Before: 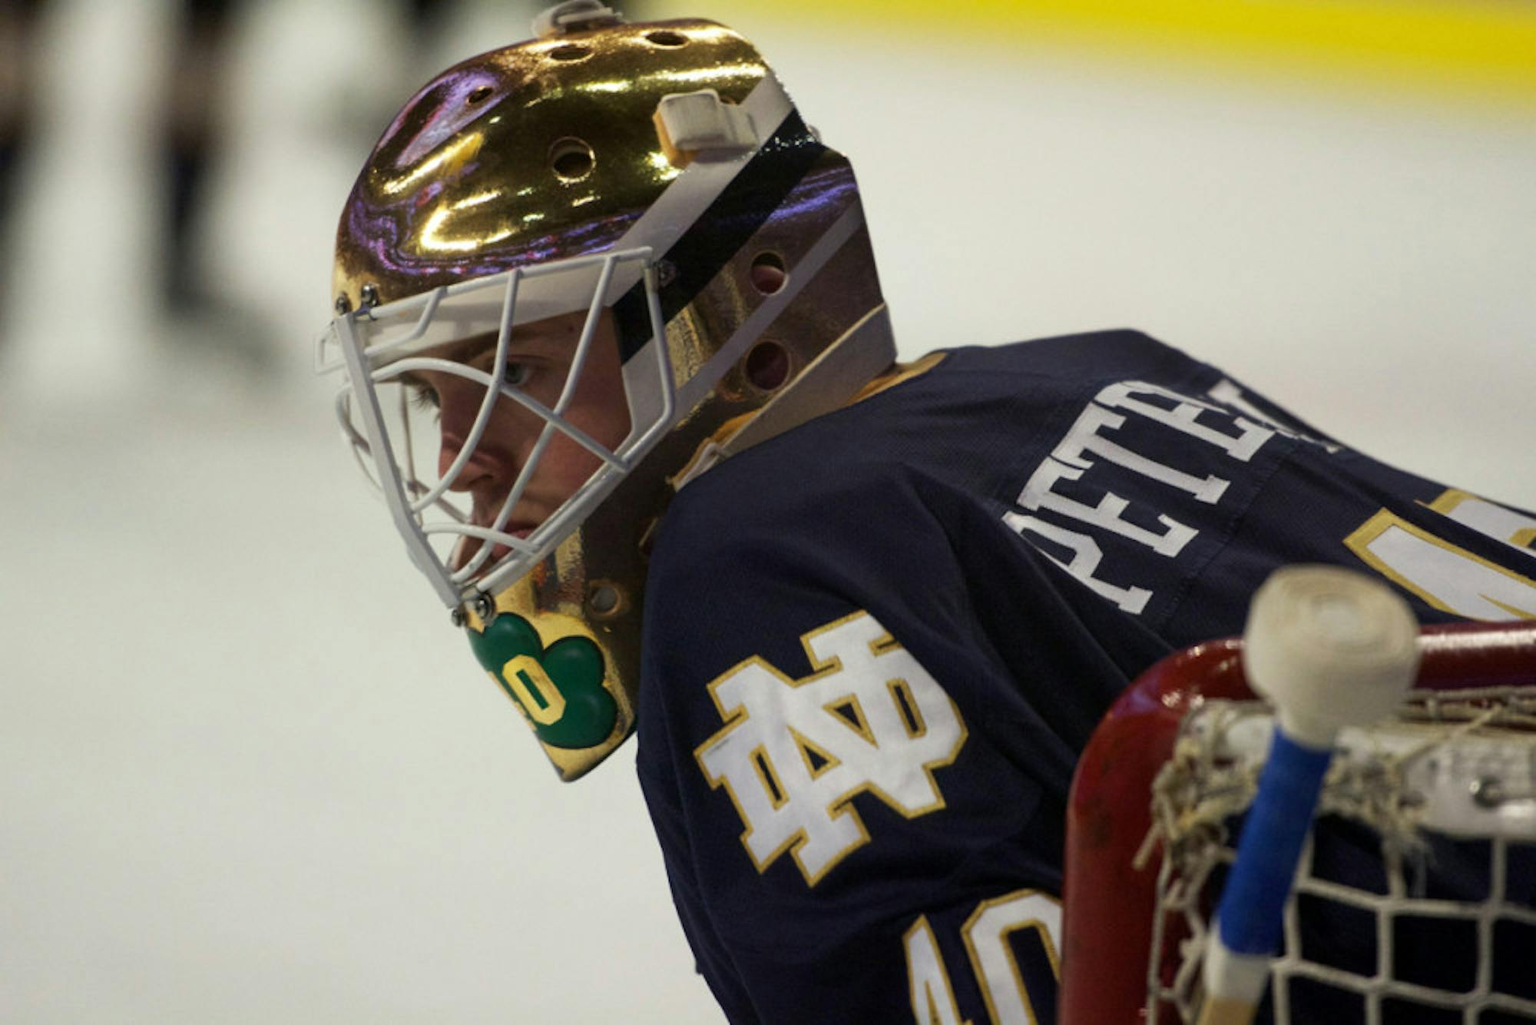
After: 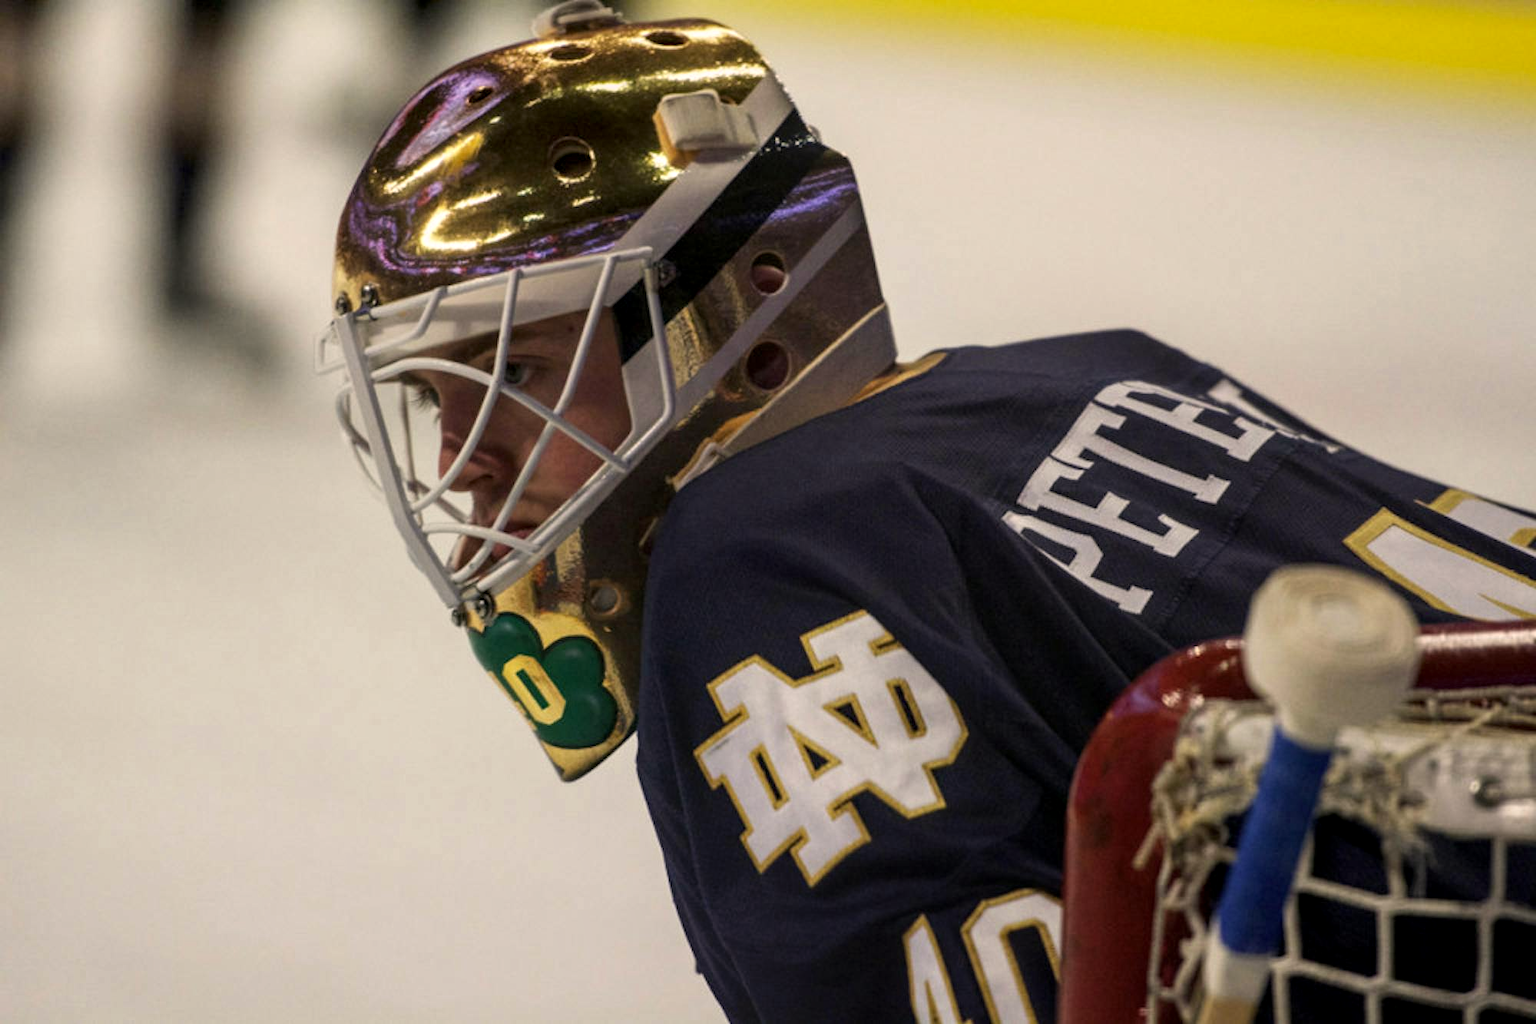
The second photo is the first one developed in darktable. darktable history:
local contrast: detail 130%
color correction: highlights a* 6, highlights b* 4.7
